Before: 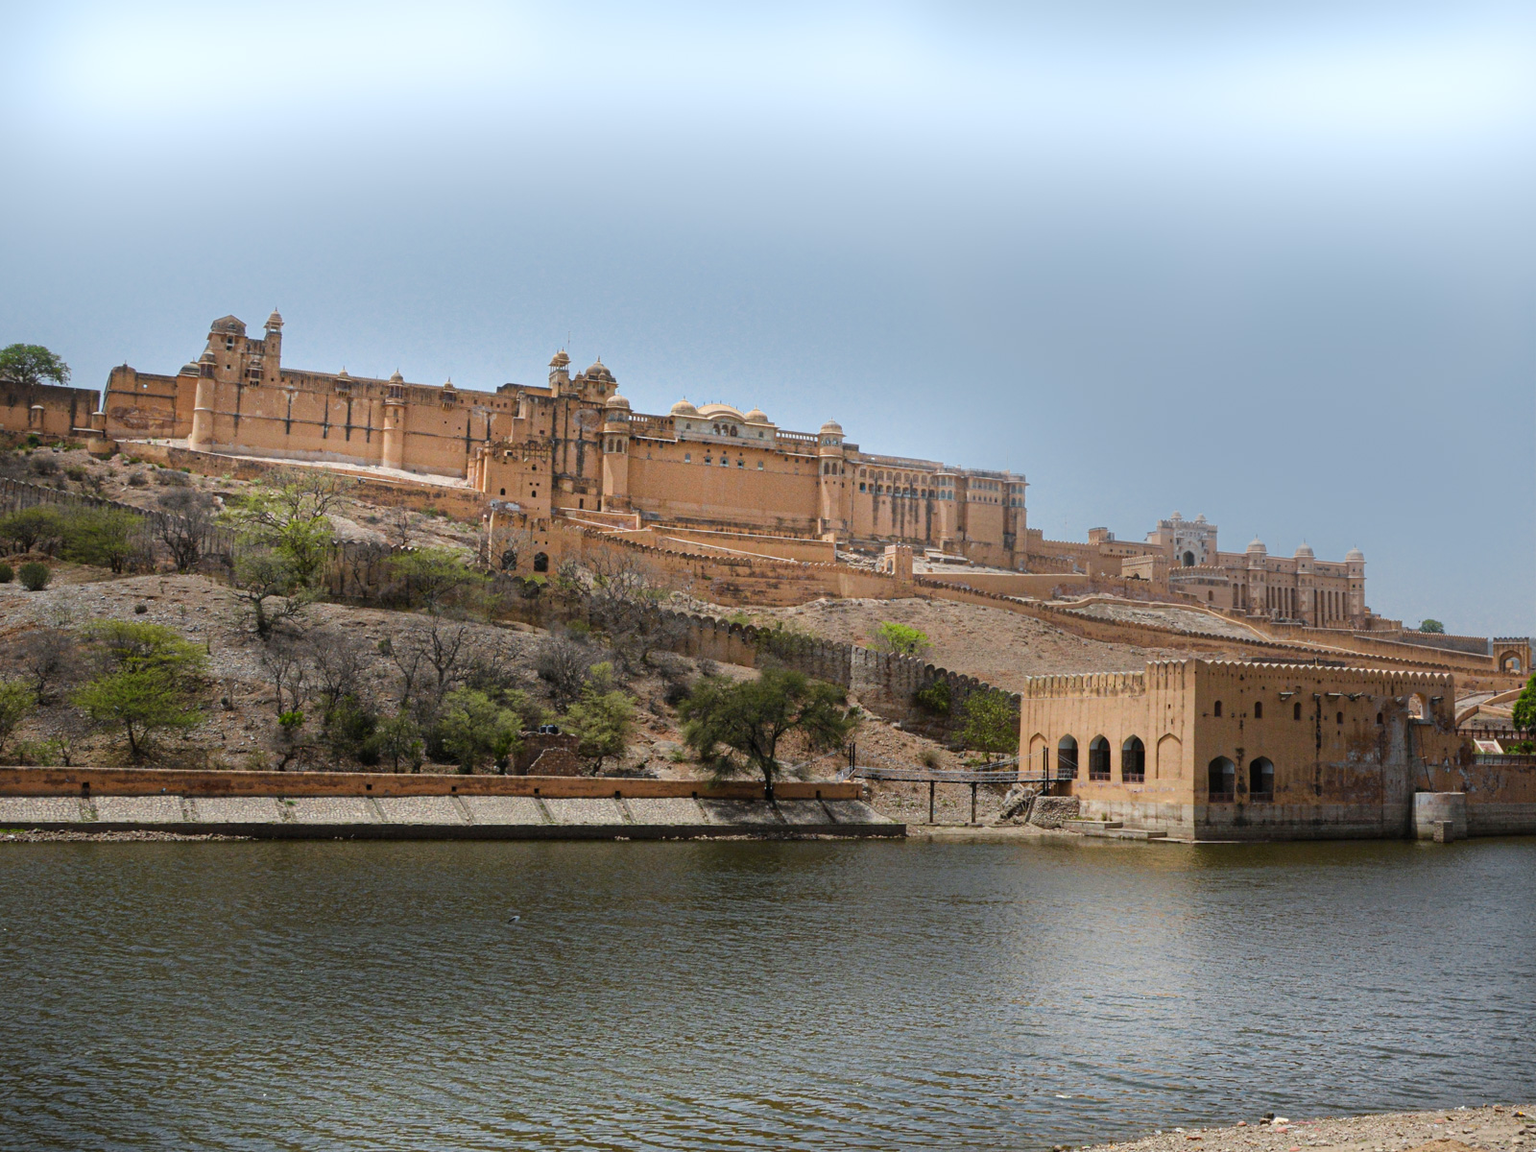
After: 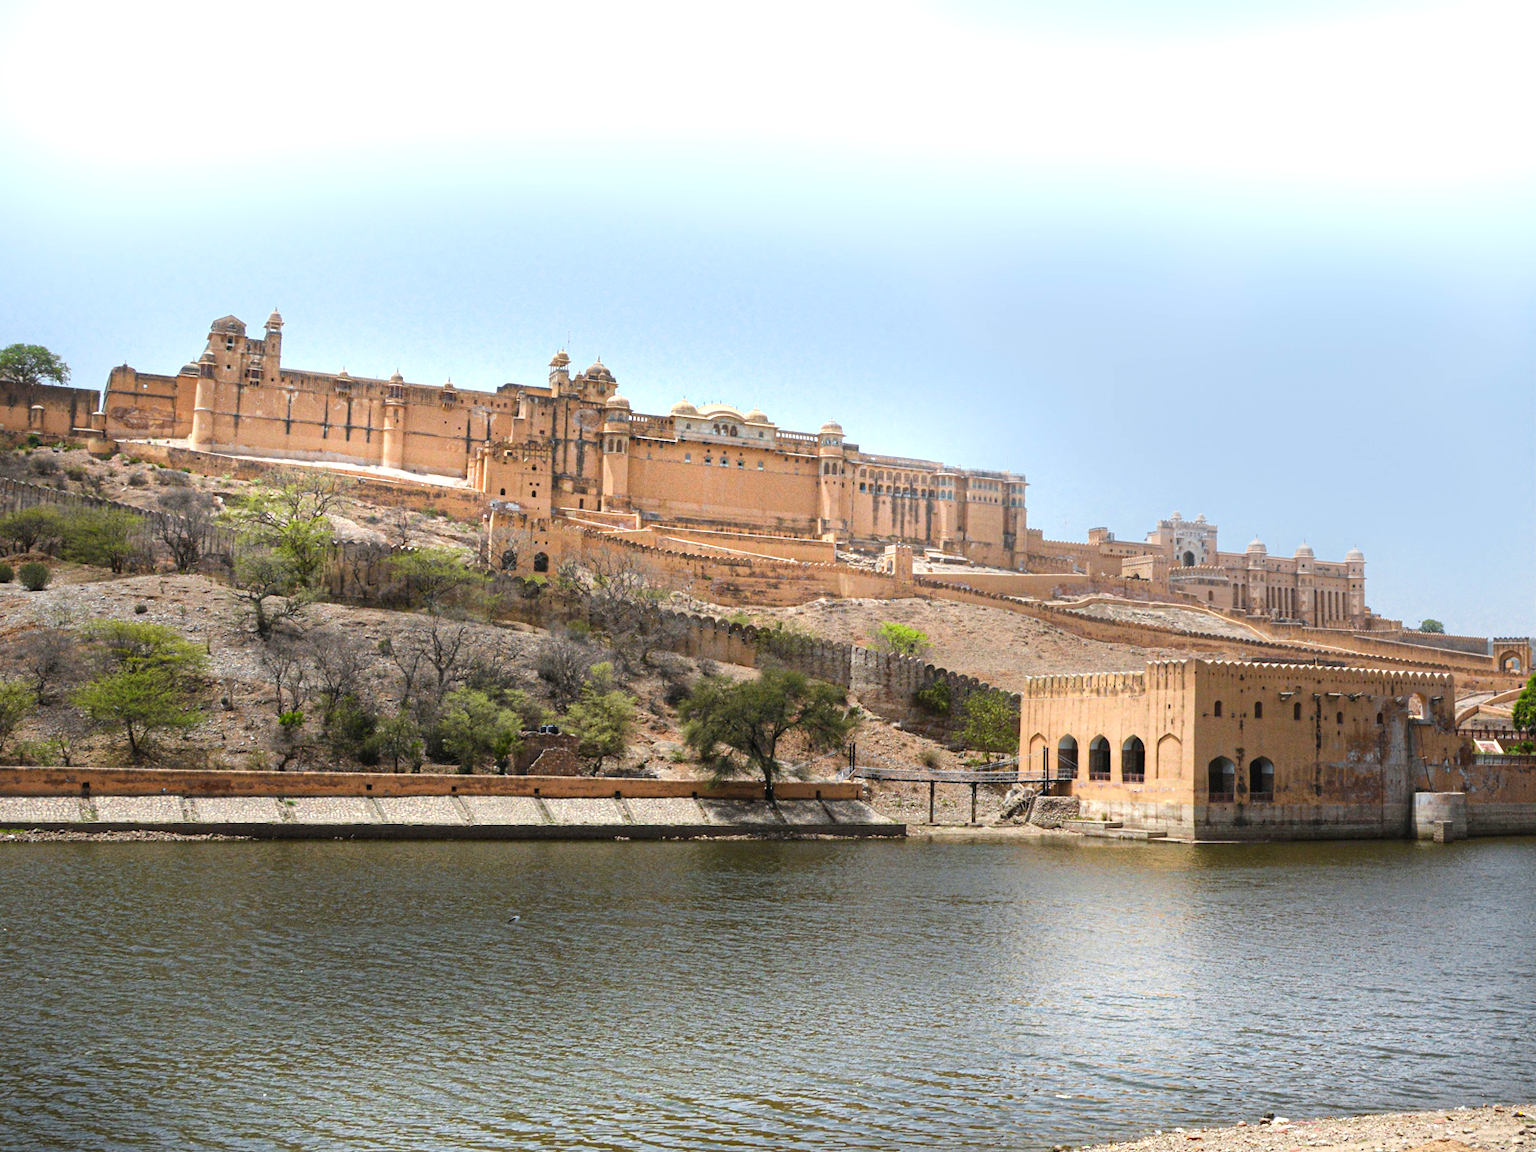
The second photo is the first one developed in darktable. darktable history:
exposure: exposure 0.755 EV, compensate highlight preservation false
